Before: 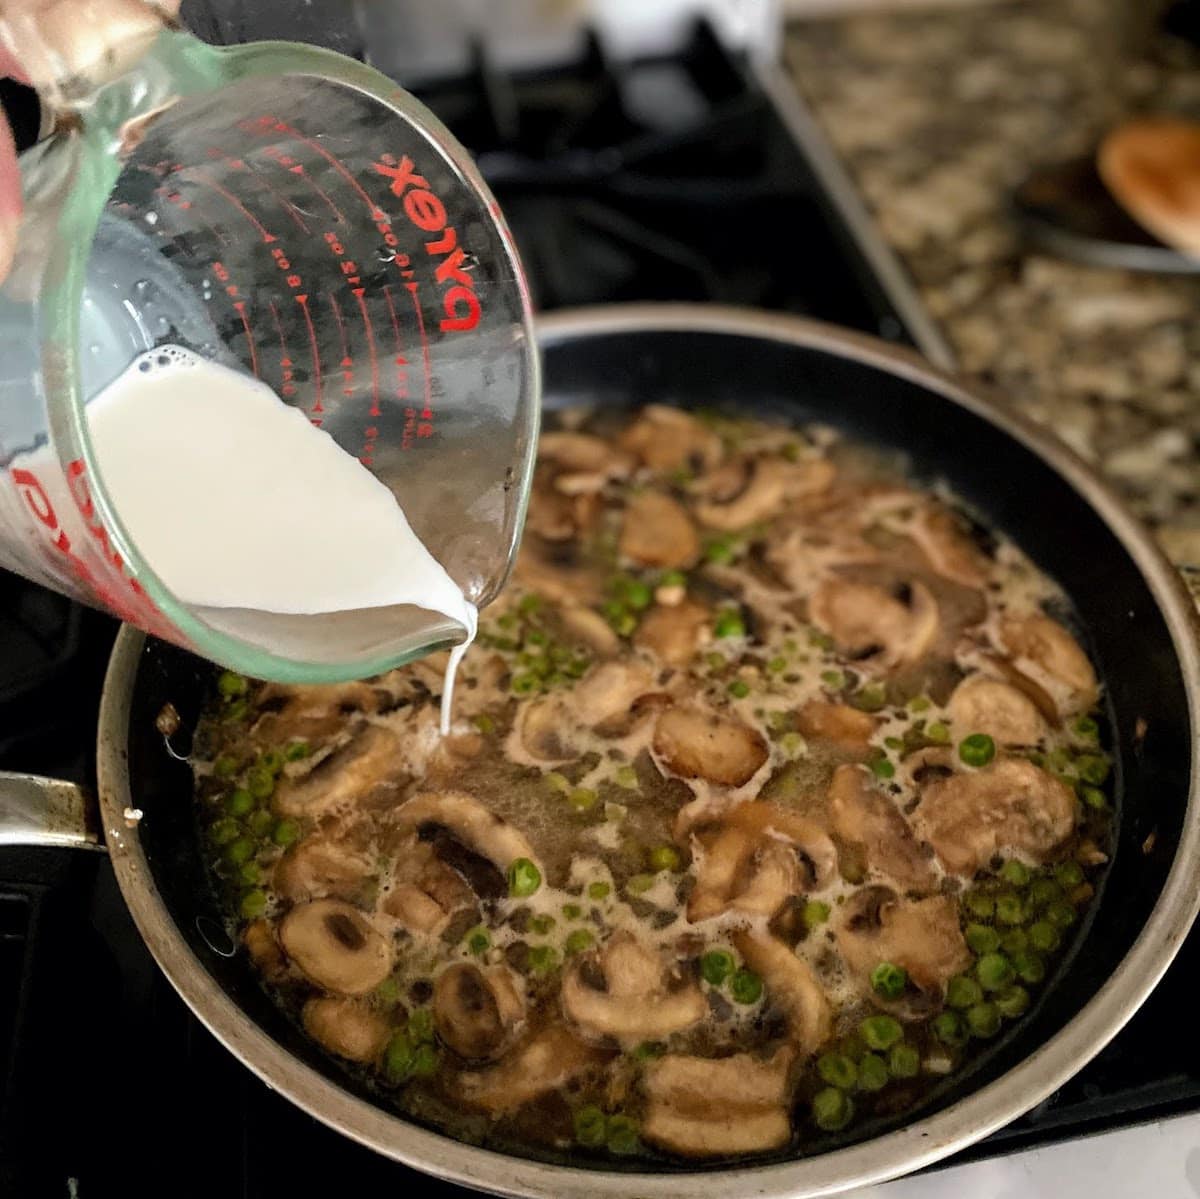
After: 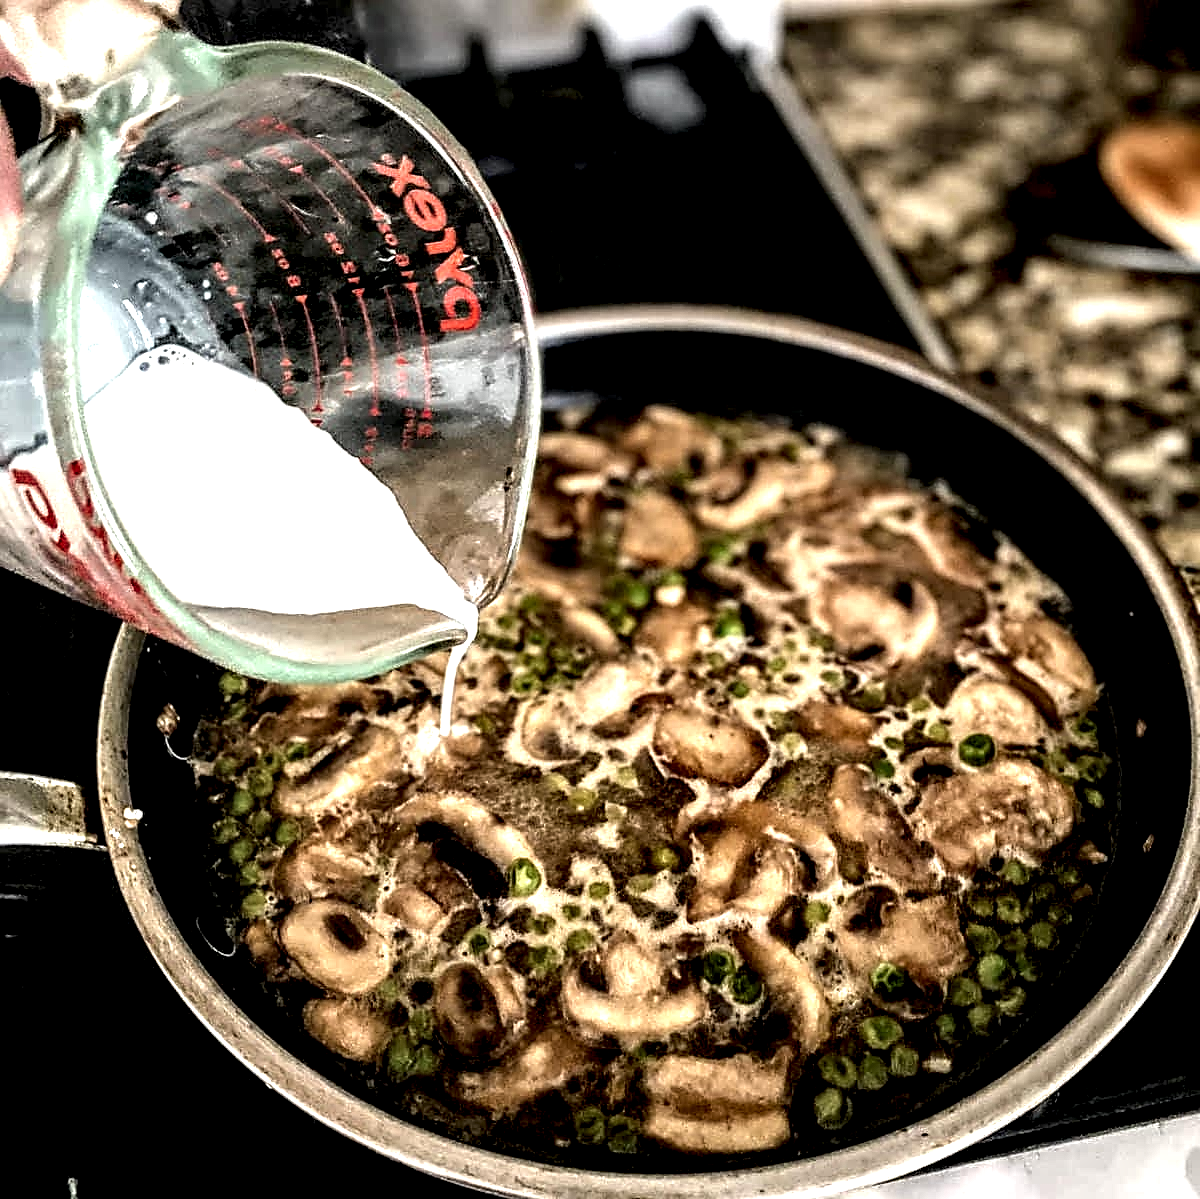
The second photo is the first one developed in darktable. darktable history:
sharpen: on, module defaults
local contrast: highlights 115%, shadows 42%, detail 293%
